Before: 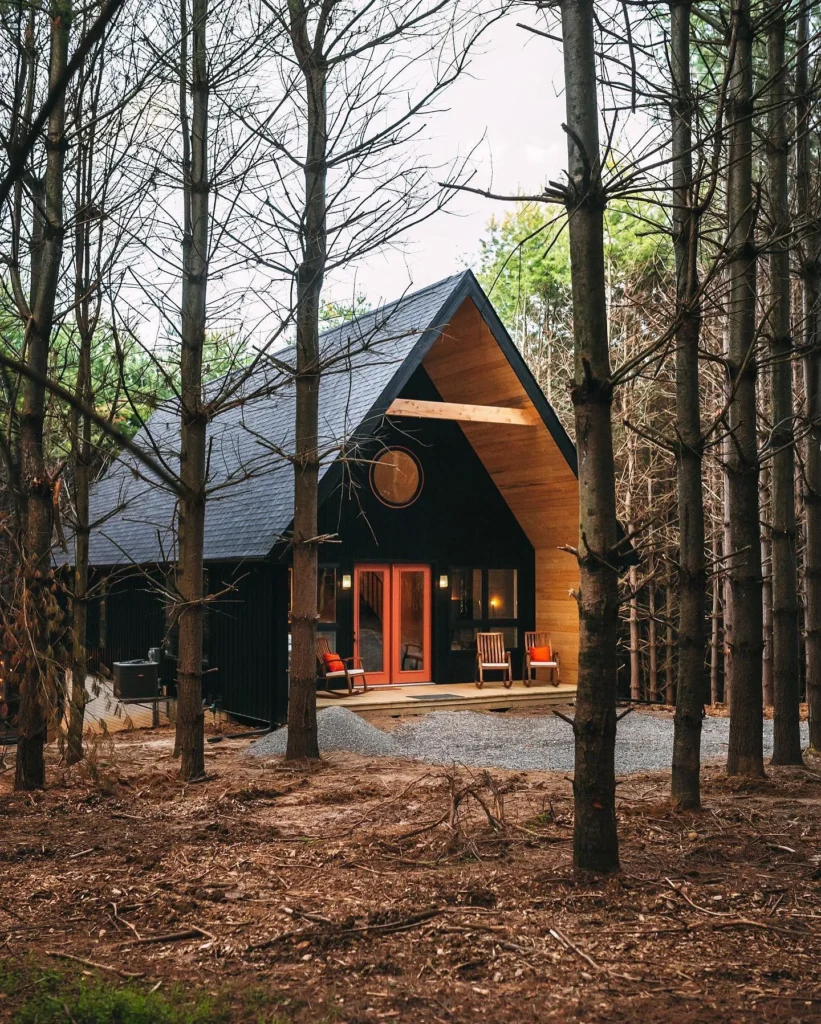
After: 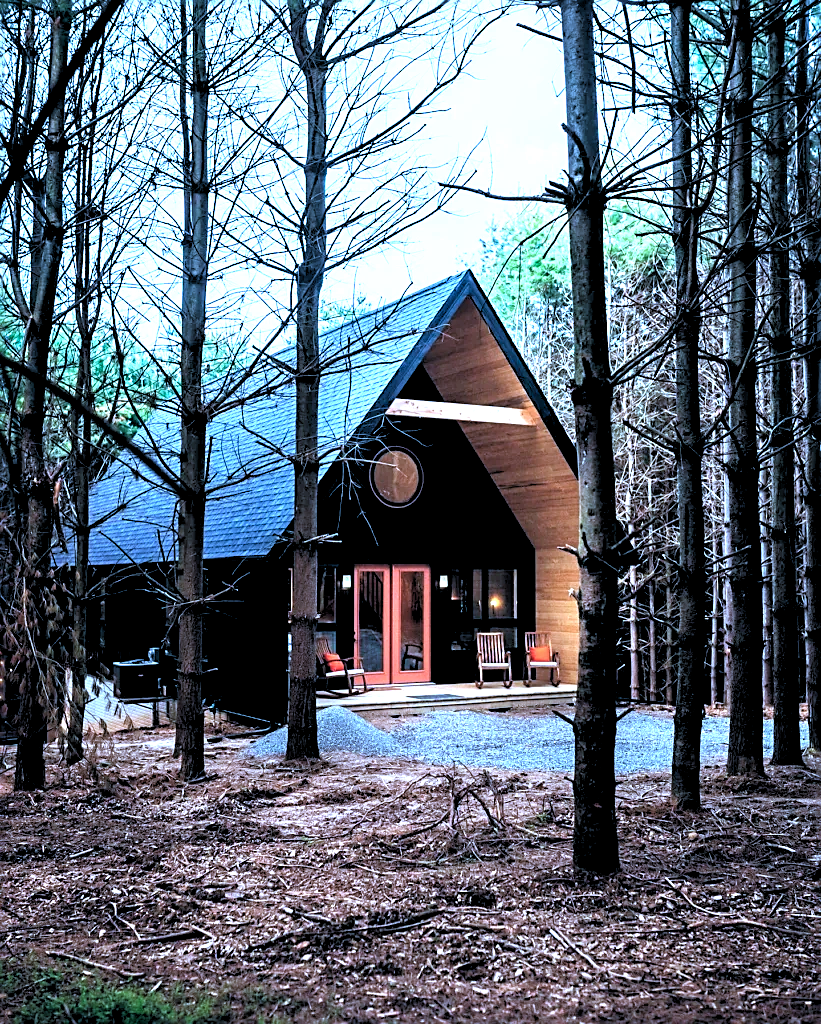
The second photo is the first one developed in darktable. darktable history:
exposure: exposure 0.95 EV, compensate highlight preservation false
sharpen: on, module defaults
rgb levels: levels [[0.034, 0.472, 0.904], [0, 0.5, 1], [0, 0.5, 1]]
color calibration: illuminant as shot in camera, x 0.442, y 0.413, temperature 2903.13 K
